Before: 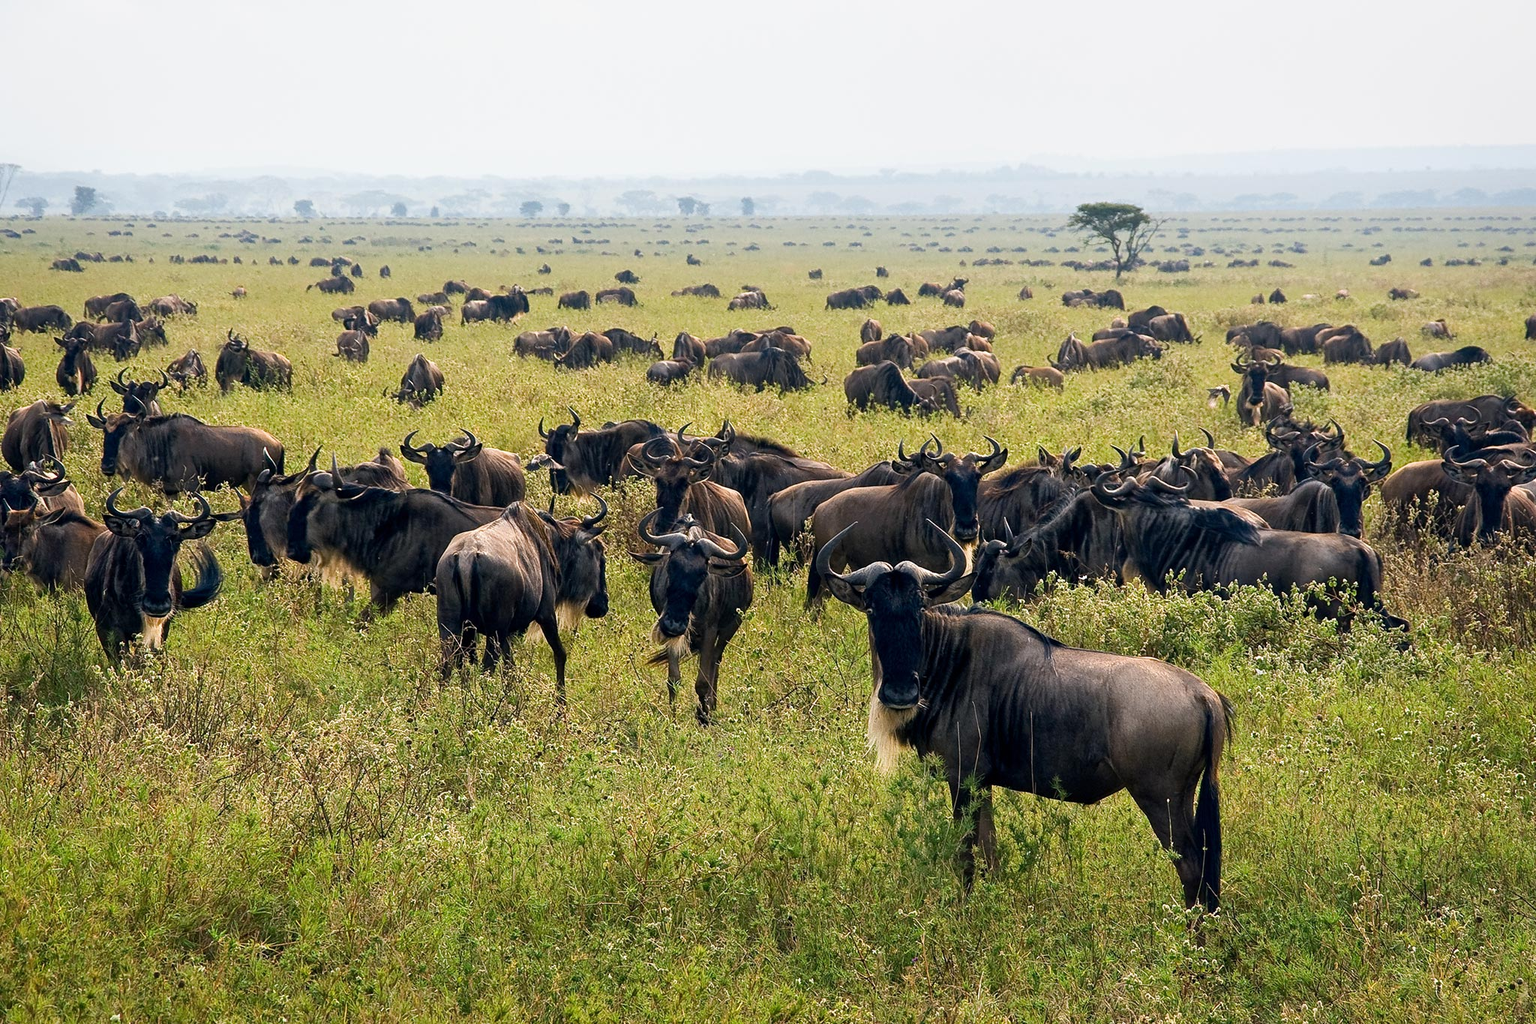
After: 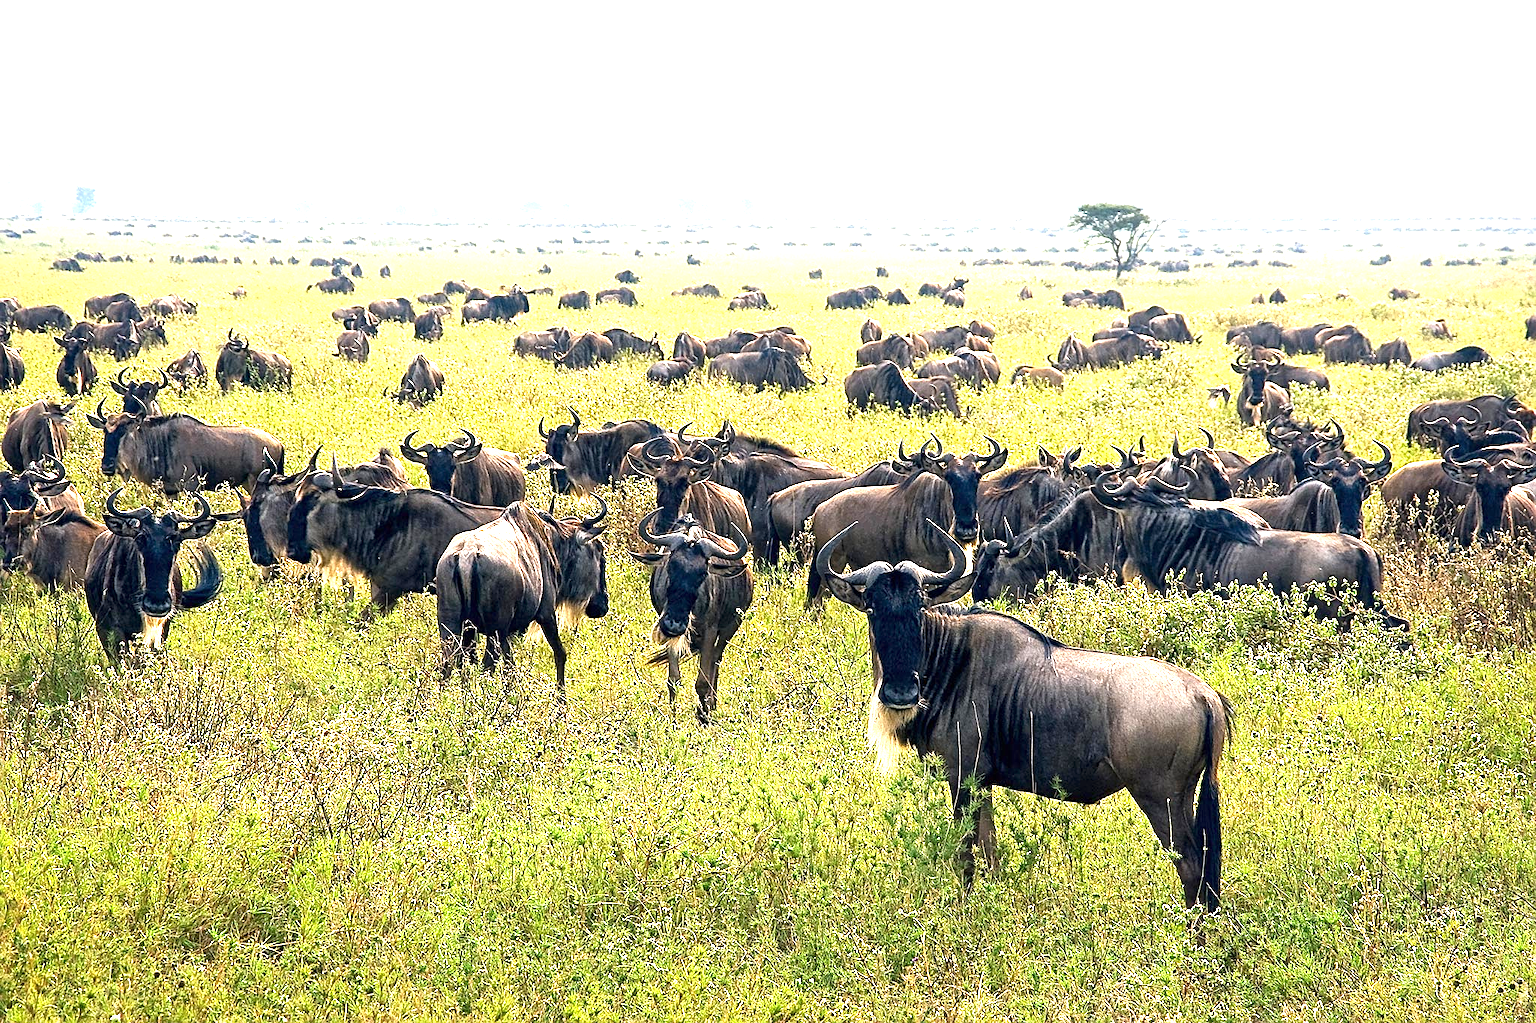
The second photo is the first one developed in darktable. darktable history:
exposure: black level correction 0, exposure 1.498 EV, compensate highlight preservation false
local contrast: mode bilateral grid, contrast 15, coarseness 37, detail 105%, midtone range 0.2
sharpen: on, module defaults
